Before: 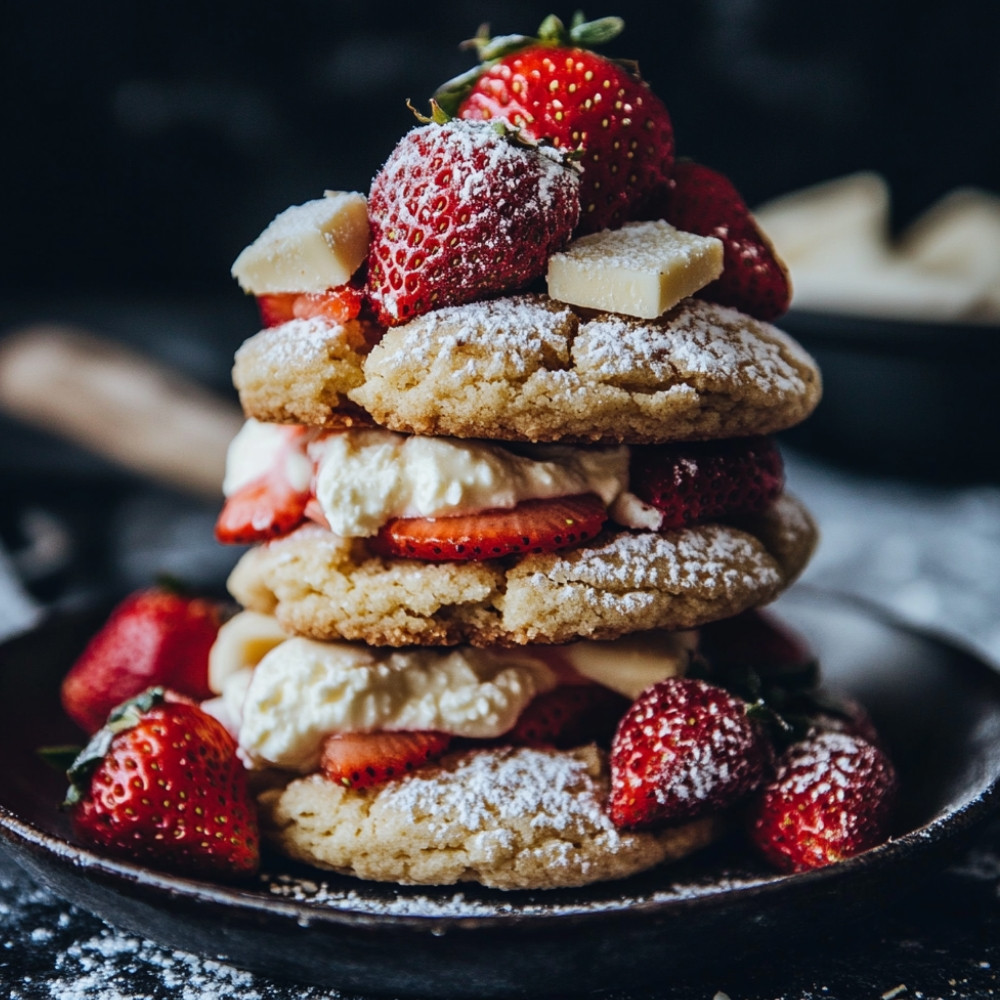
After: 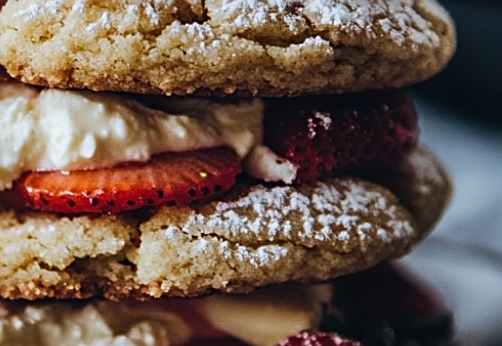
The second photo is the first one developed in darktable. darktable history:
crop: left 36.607%, top 34.735%, right 13.146%, bottom 30.611%
sharpen: on, module defaults
